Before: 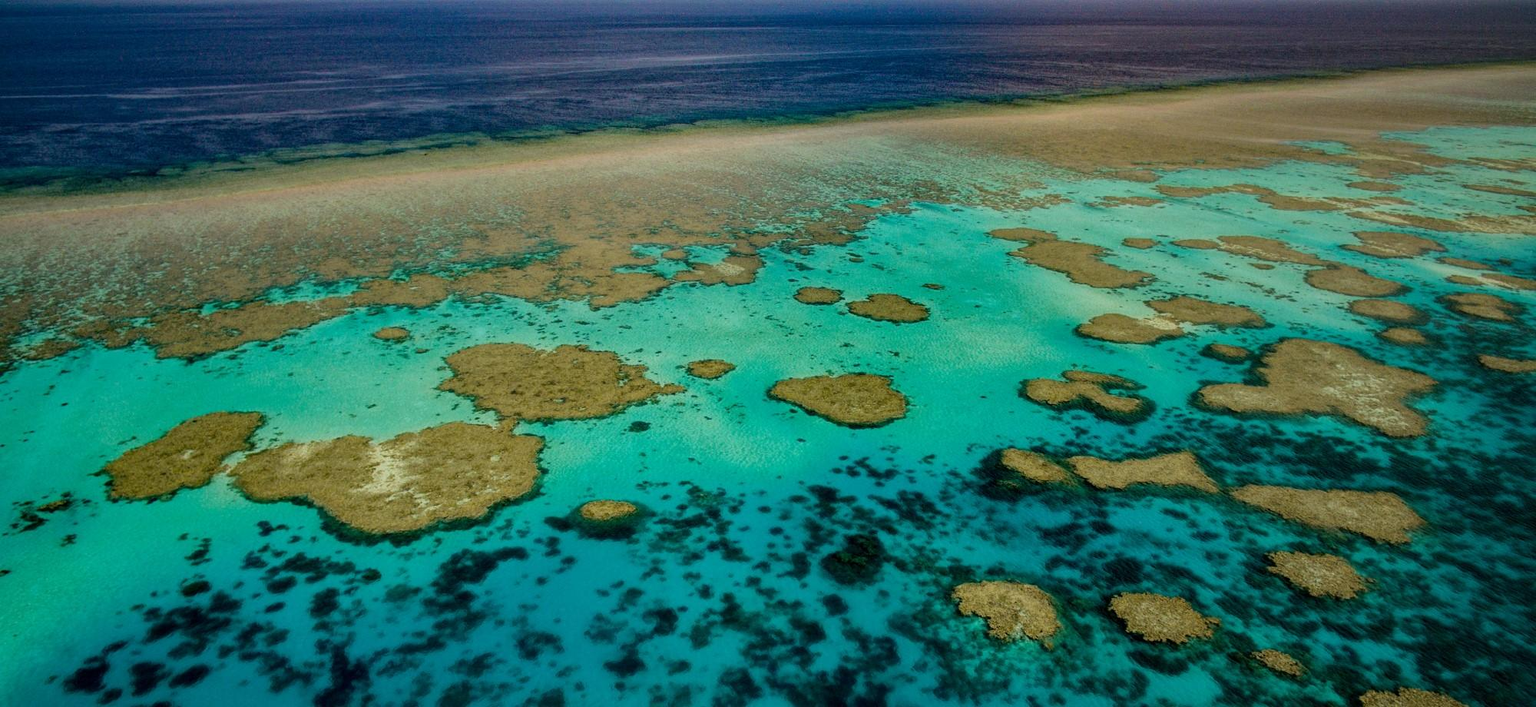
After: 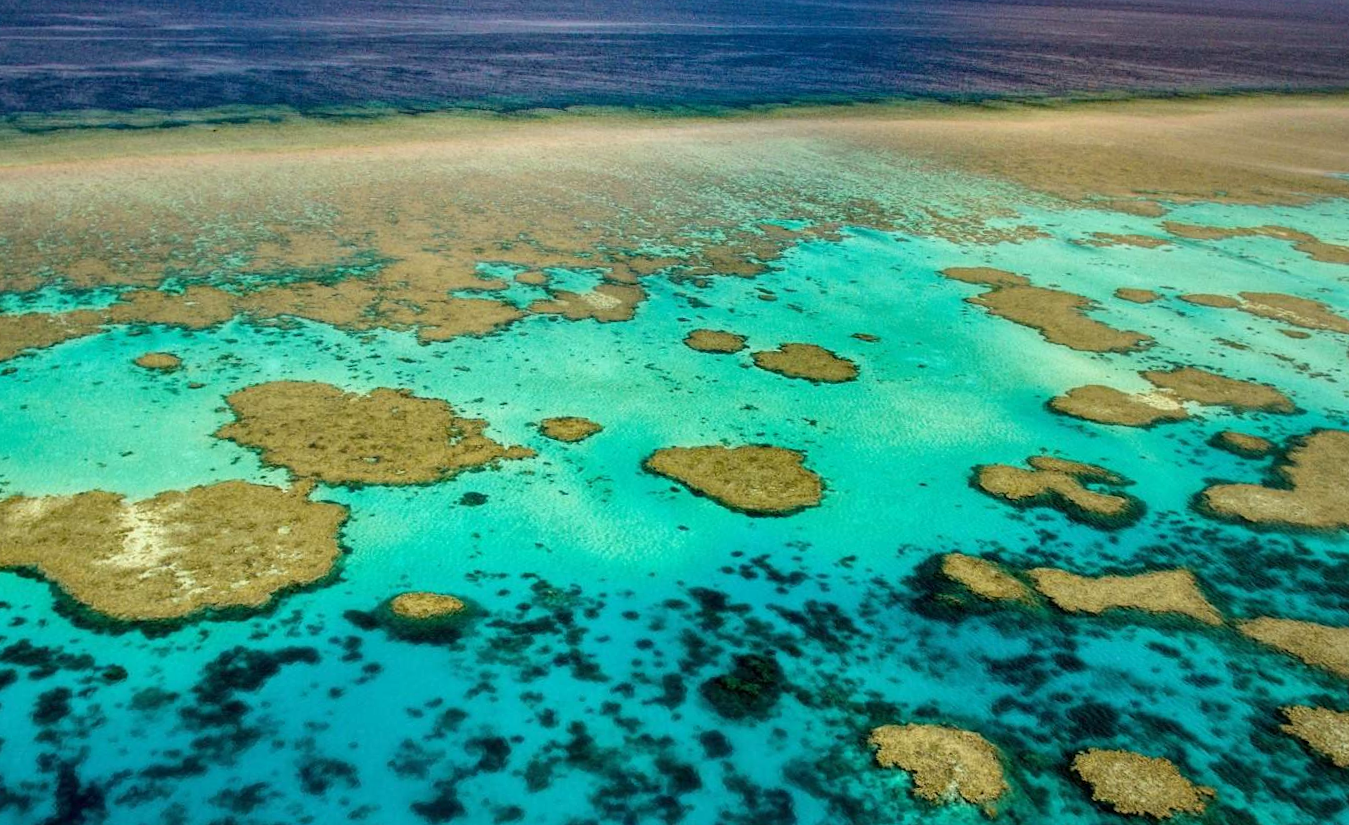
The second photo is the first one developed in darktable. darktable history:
crop and rotate: angle -3.06°, left 14.036%, top 0.023%, right 10.759%, bottom 0.017%
exposure: exposure 0.643 EV, compensate exposure bias true, compensate highlight preservation false
